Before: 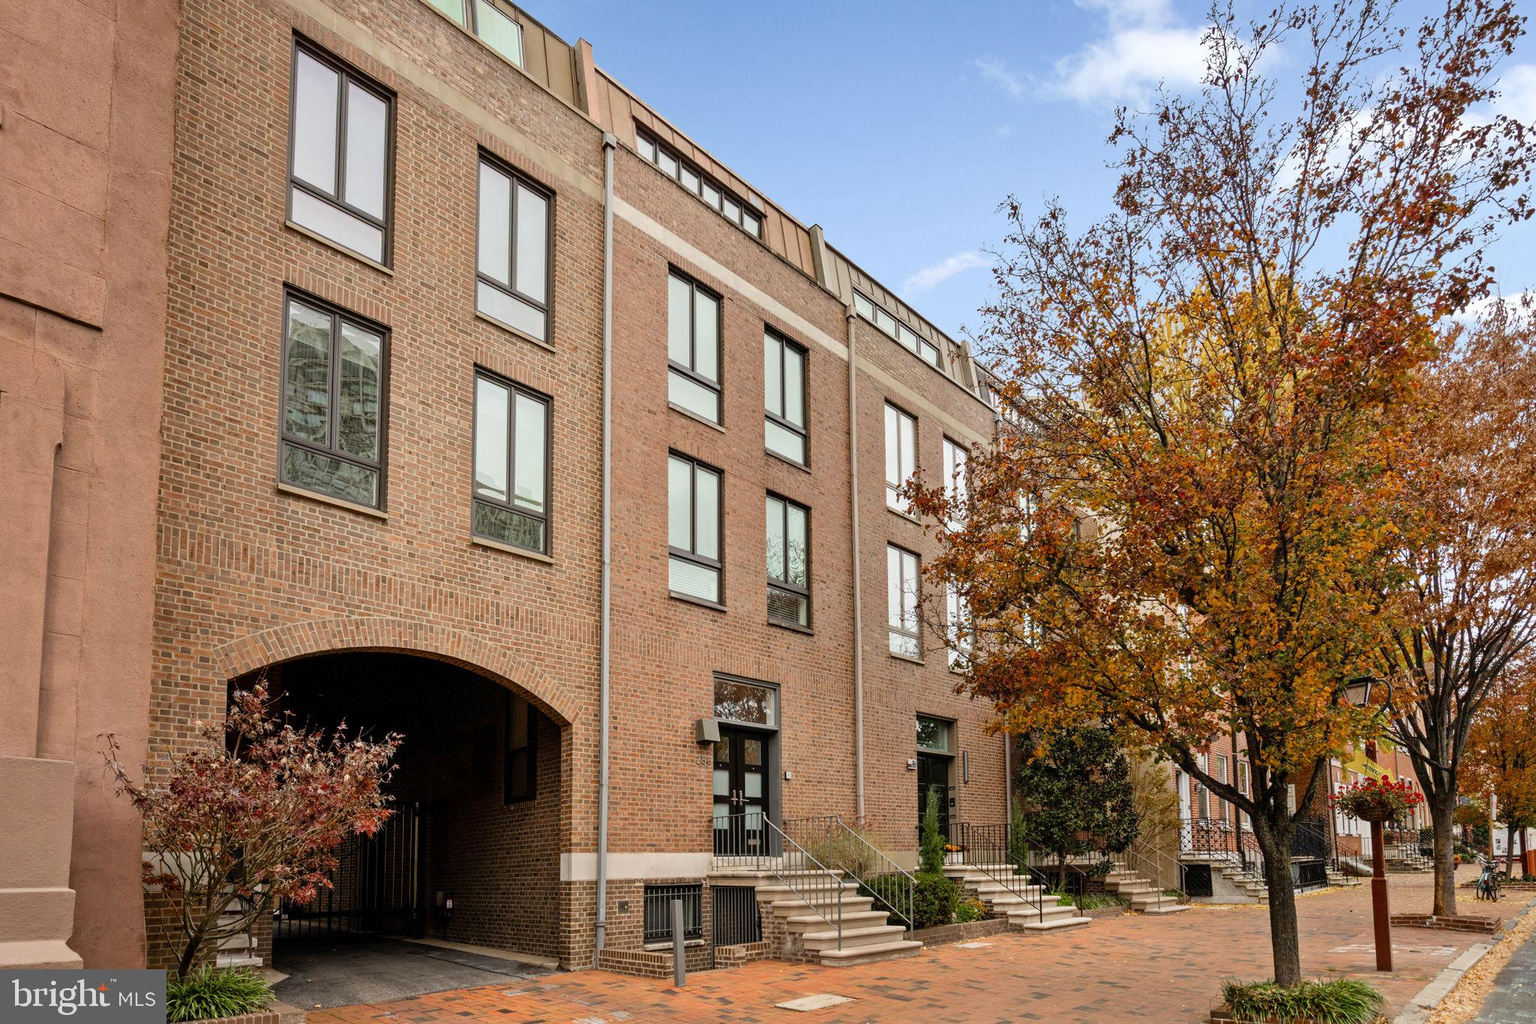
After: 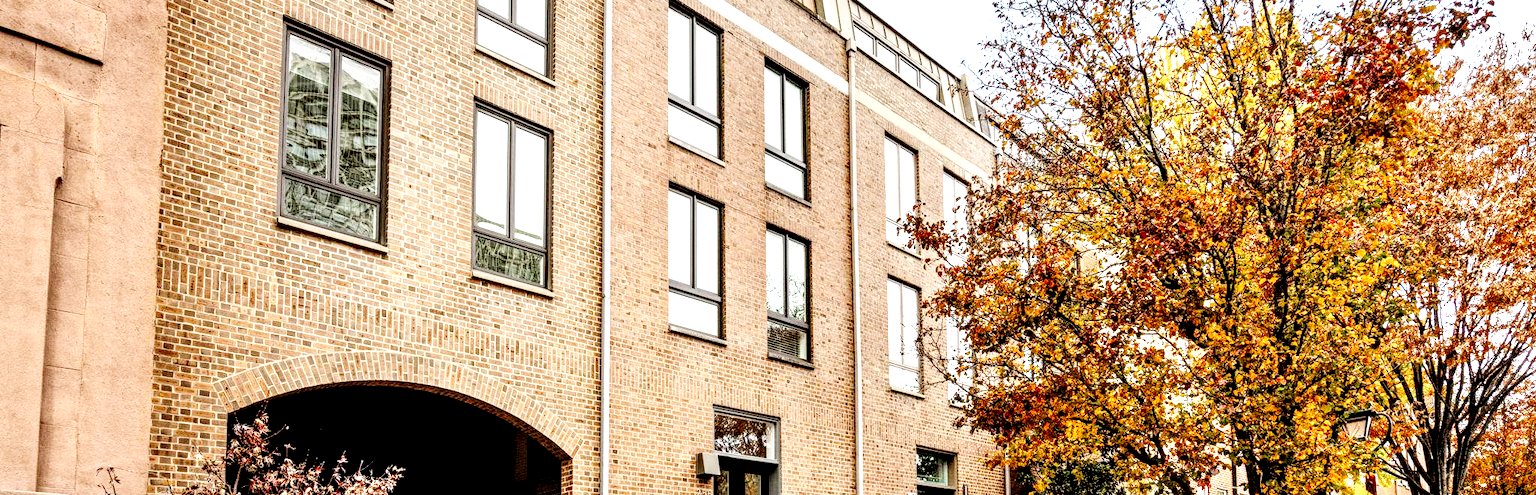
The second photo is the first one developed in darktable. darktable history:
base curve: curves: ch0 [(0, 0.003) (0.001, 0.002) (0.006, 0.004) (0.02, 0.022) (0.048, 0.086) (0.094, 0.234) (0.162, 0.431) (0.258, 0.629) (0.385, 0.8) (0.548, 0.918) (0.751, 0.988) (1, 1)], preserve colors none
crop and rotate: top 26.056%, bottom 25.543%
local contrast: highlights 80%, shadows 57%, detail 175%, midtone range 0.602
